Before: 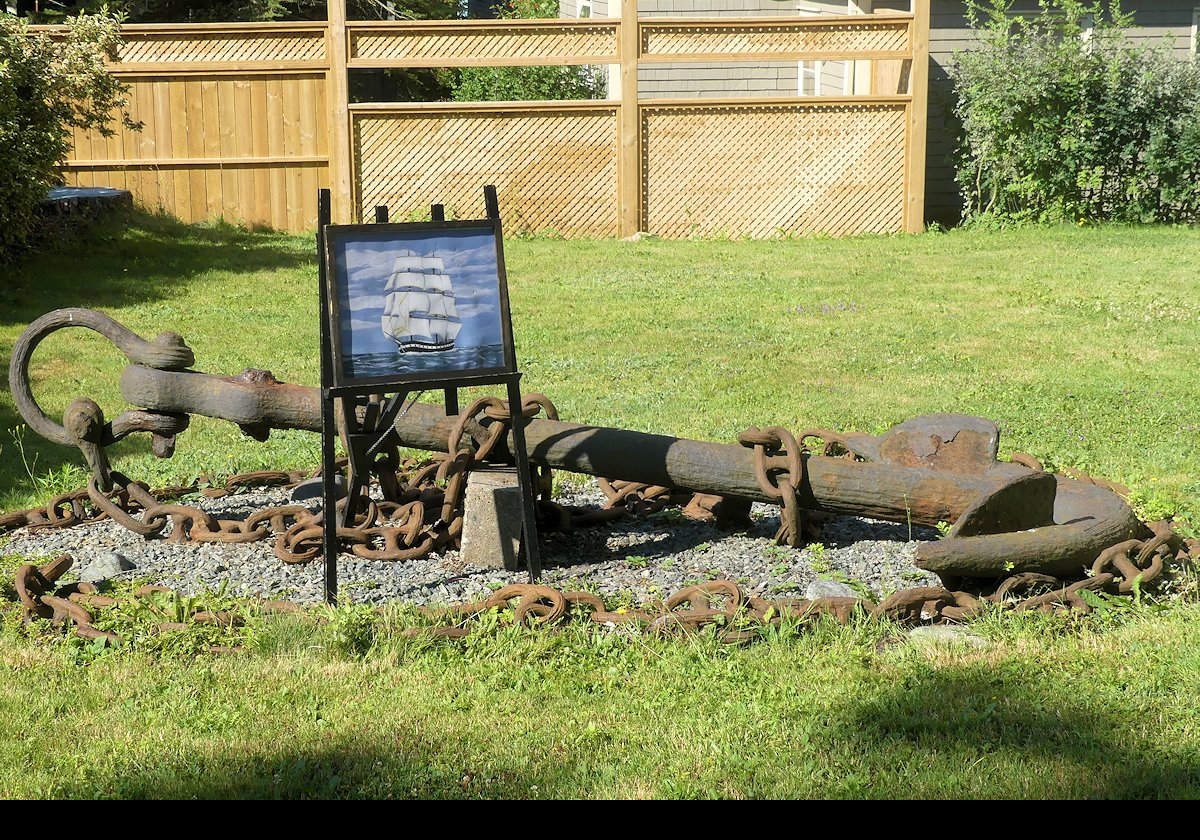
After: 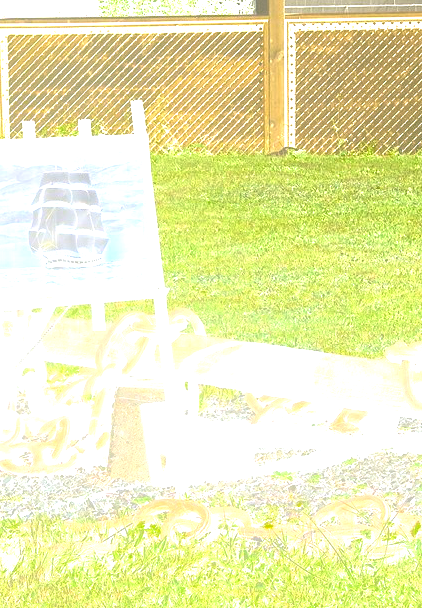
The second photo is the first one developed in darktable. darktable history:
bloom: size 25%, threshold 5%, strength 90%
crop and rotate: left 29.476%, top 10.214%, right 35.32%, bottom 17.333%
exposure: black level correction 0, exposure 1.4 EV, compensate highlight preservation false
